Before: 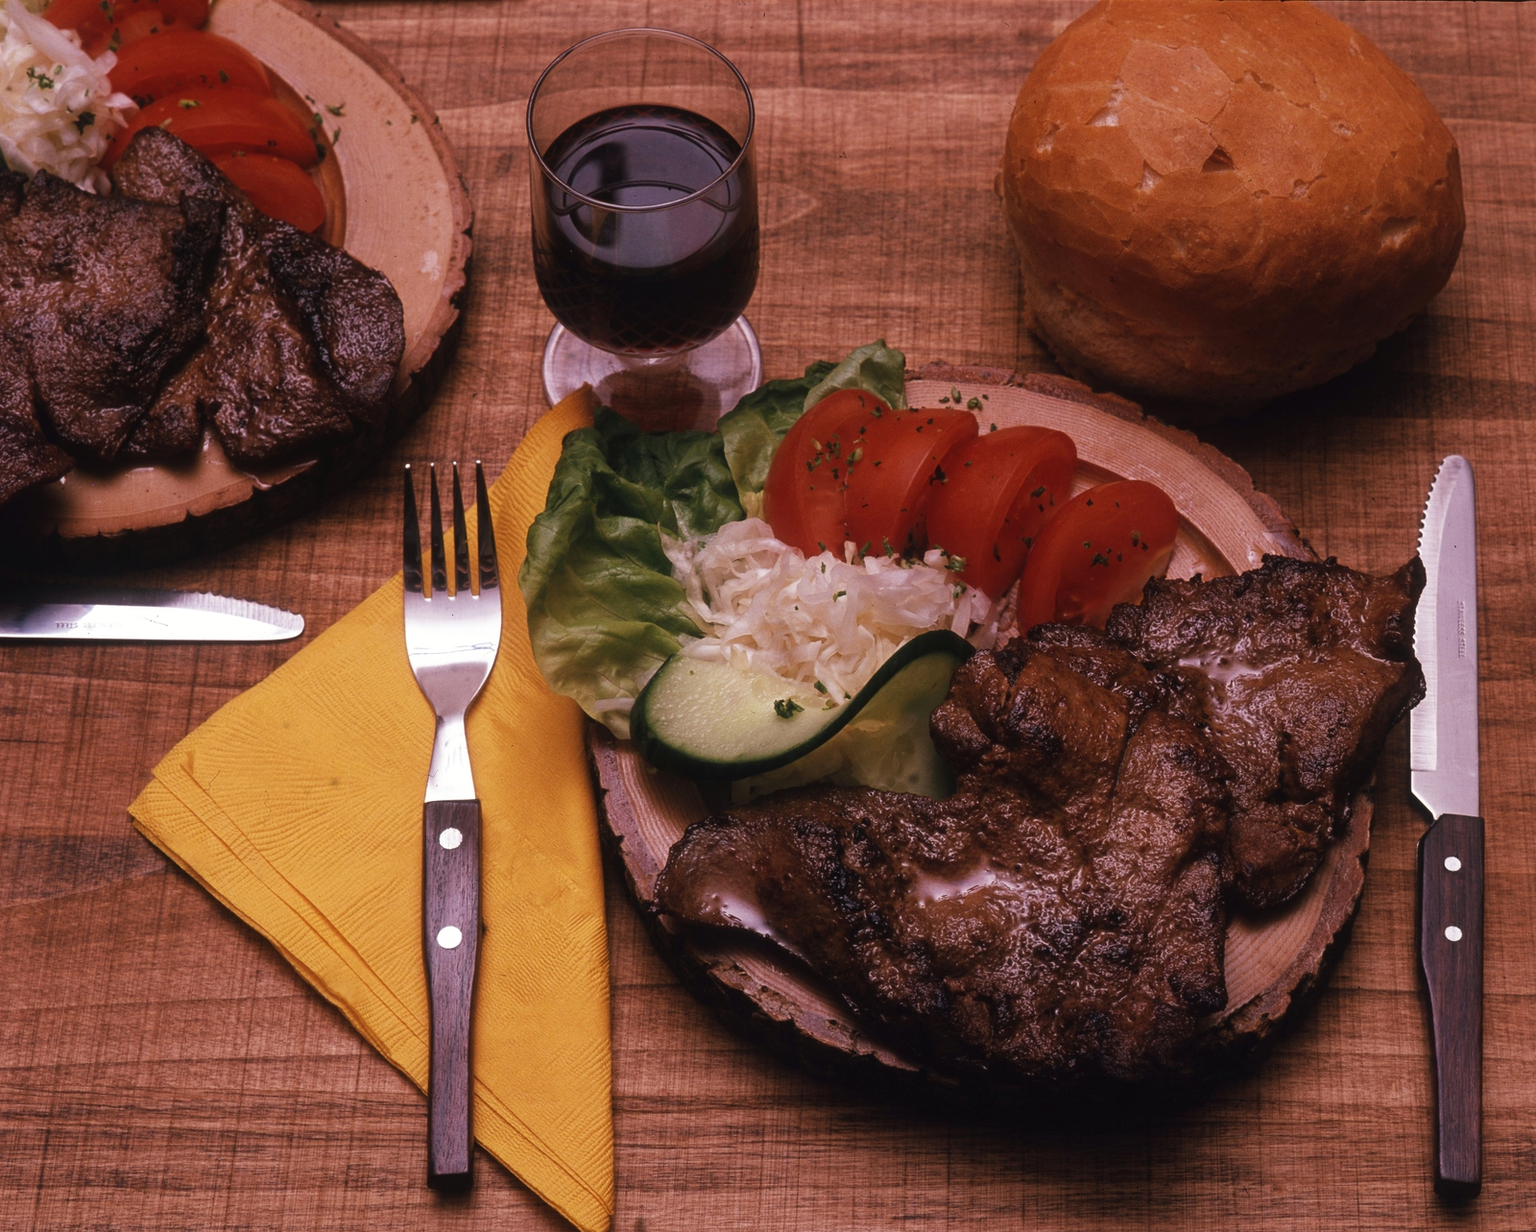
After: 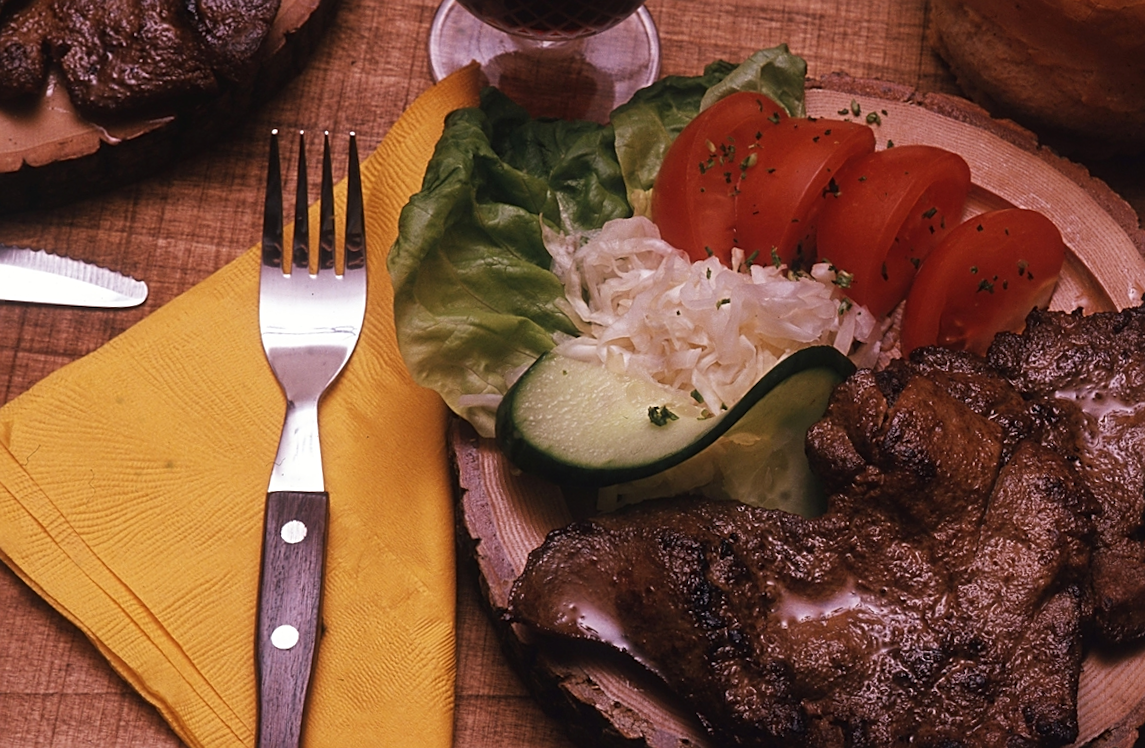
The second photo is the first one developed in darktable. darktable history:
rotate and perspective: rotation 0.679°, lens shift (horizontal) 0.136, crop left 0.009, crop right 0.991, crop top 0.078, crop bottom 0.95
sharpen: on, module defaults
base curve: curves: ch0 [(0, 0) (0.283, 0.295) (1, 1)], preserve colors none
crop and rotate: angle -3.37°, left 9.79%, top 20.73%, right 12.42%, bottom 11.82%
